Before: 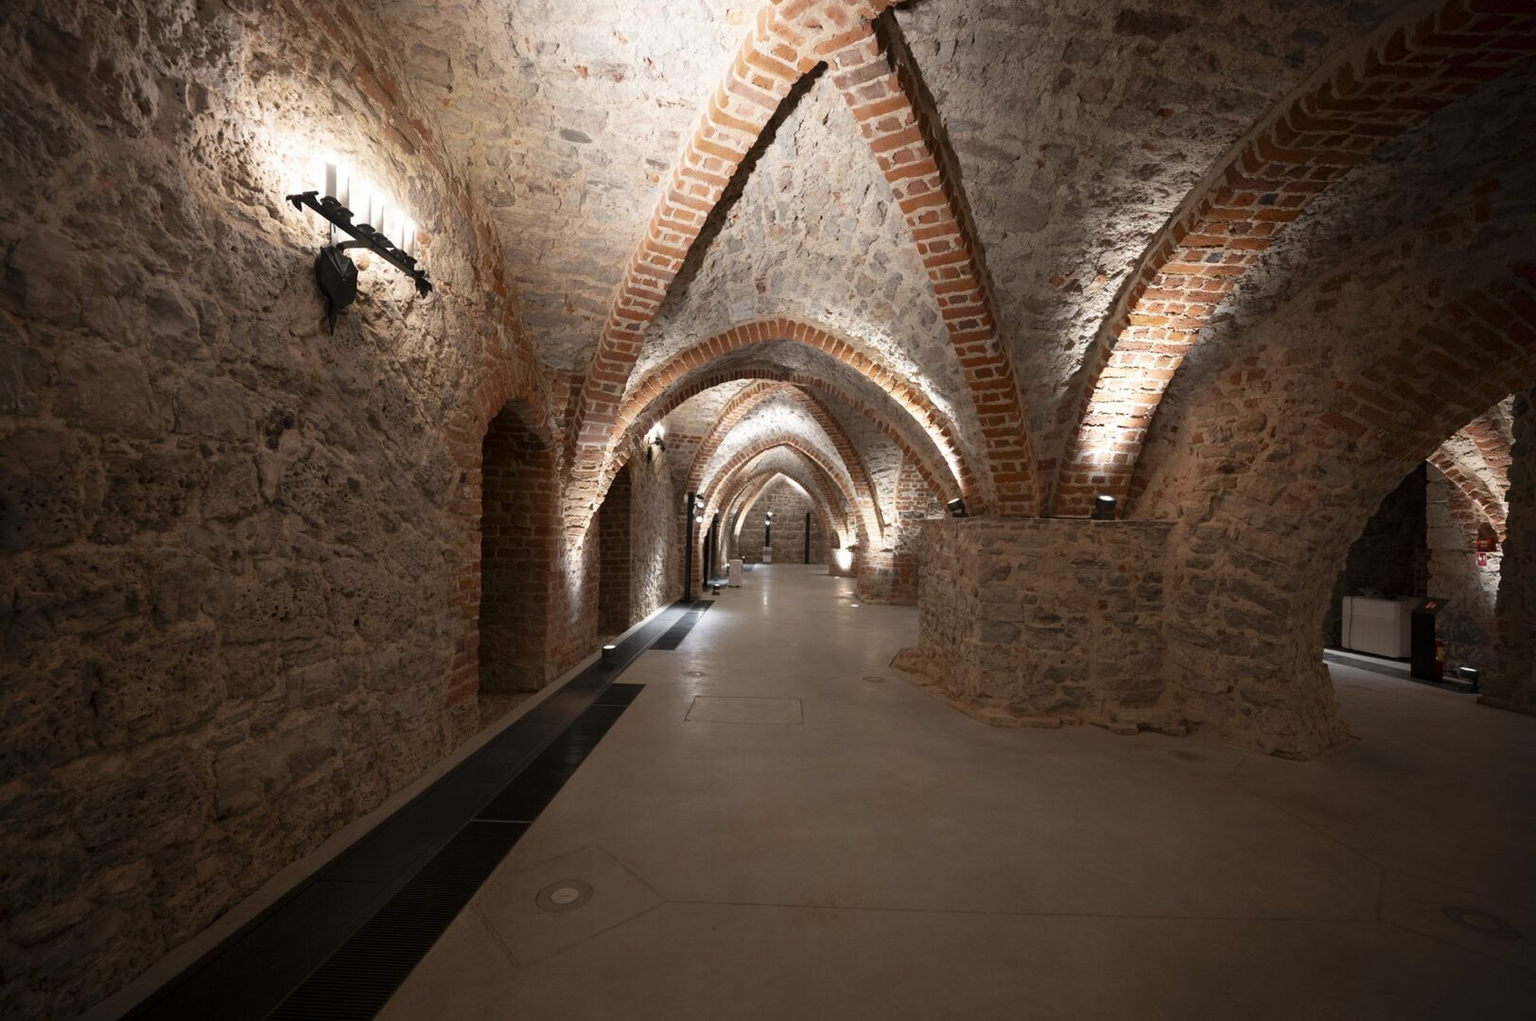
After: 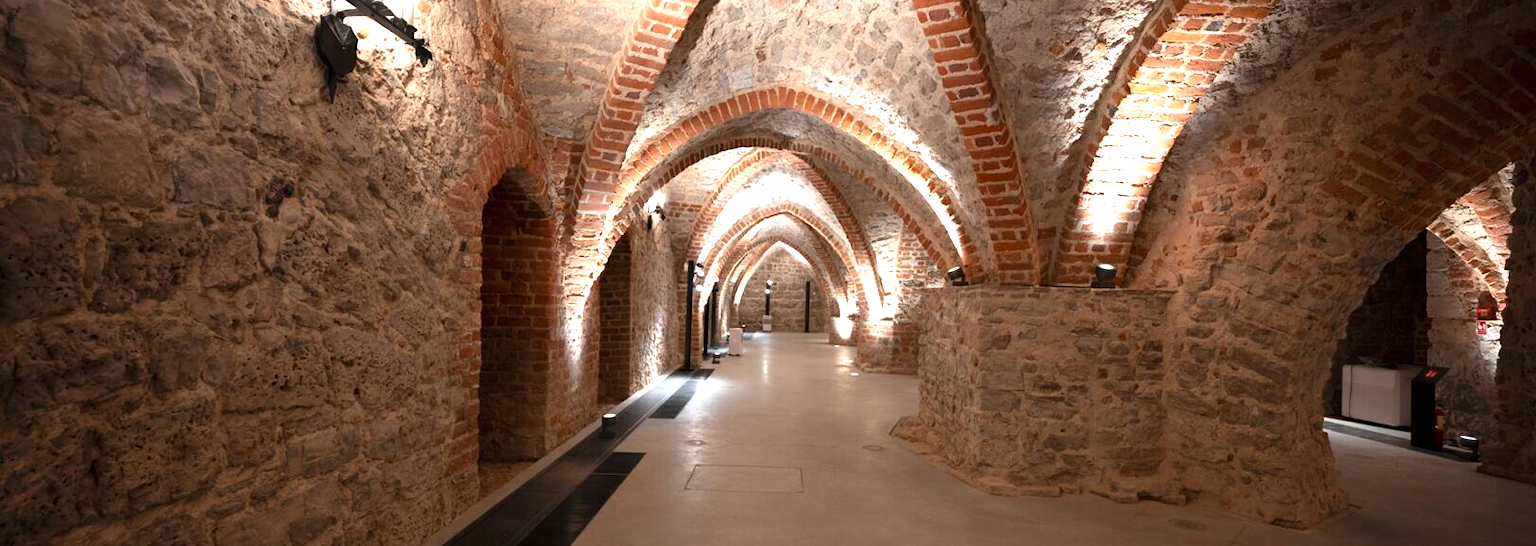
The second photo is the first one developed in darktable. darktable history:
crop and rotate: top 22.732%, bottom 23.726%
exposure: black level correction 0, exposure 0.892 EV, compensate exposure bias true, compensate highlight preservation false
